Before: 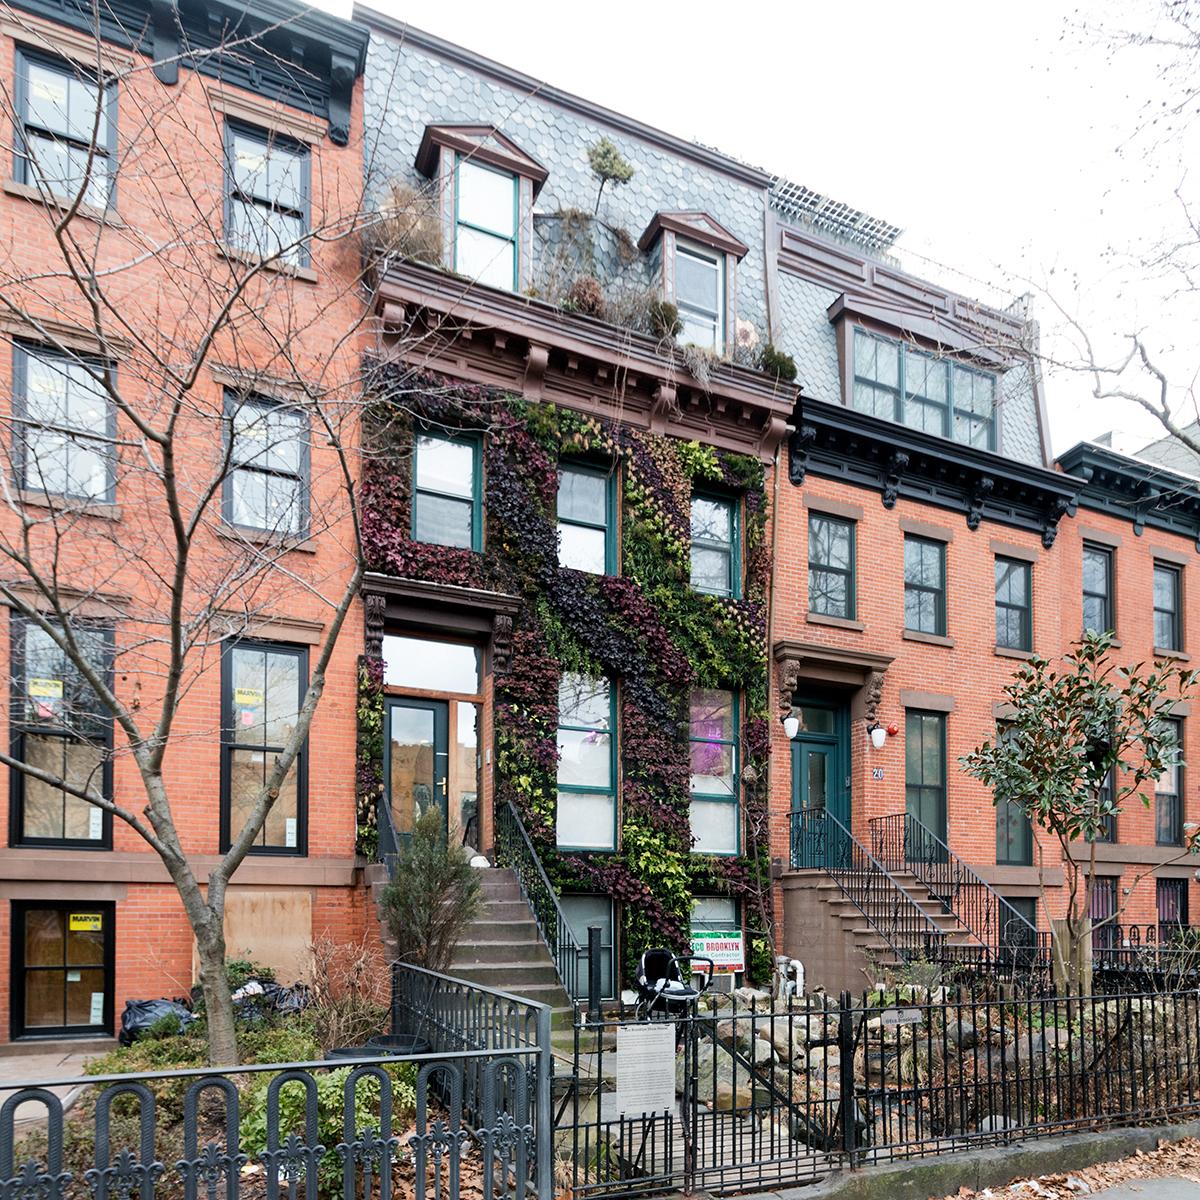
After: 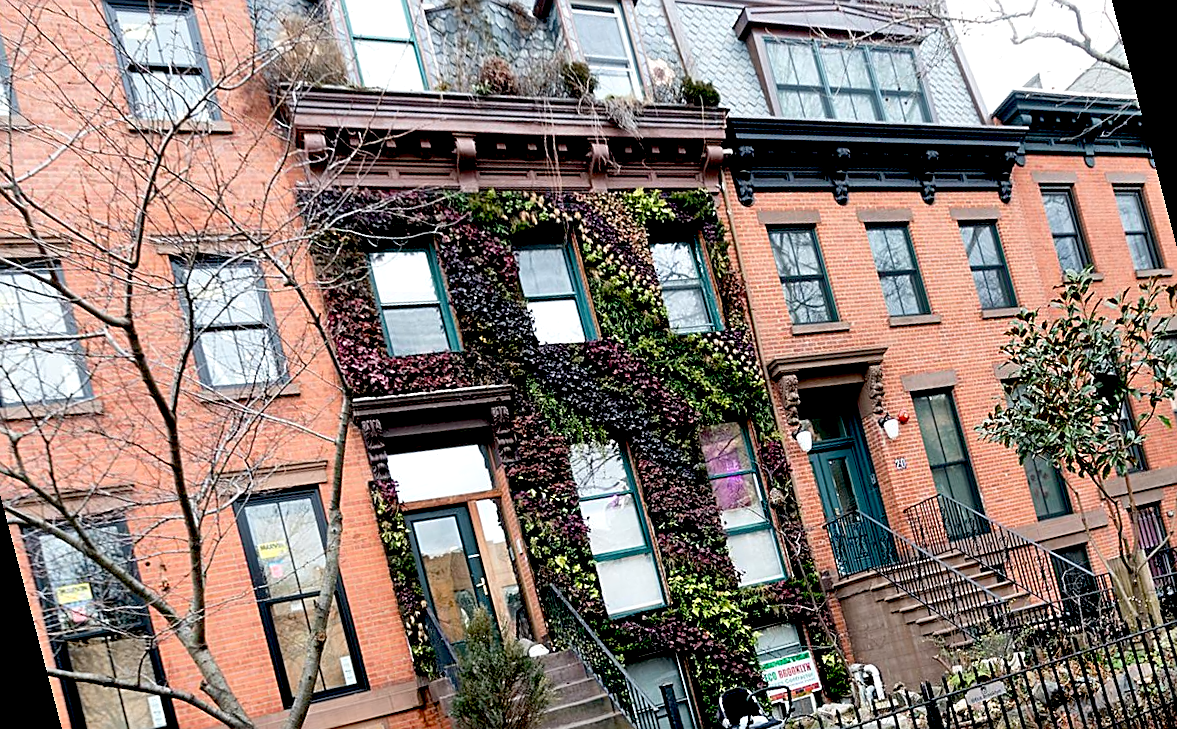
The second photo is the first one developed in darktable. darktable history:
shadows and highlights: shadows 37.27, highlights -28.18, soften with gaussian
exposure: black level correction 0.025, exposure 0.182 EV, compensate highlight preservation false
rotate and perspective: rotation -14.8°, crop left 0.1, crop right 0.903, crop top 0.25, crop bottom 0.748
sharpen: on, module defaults
